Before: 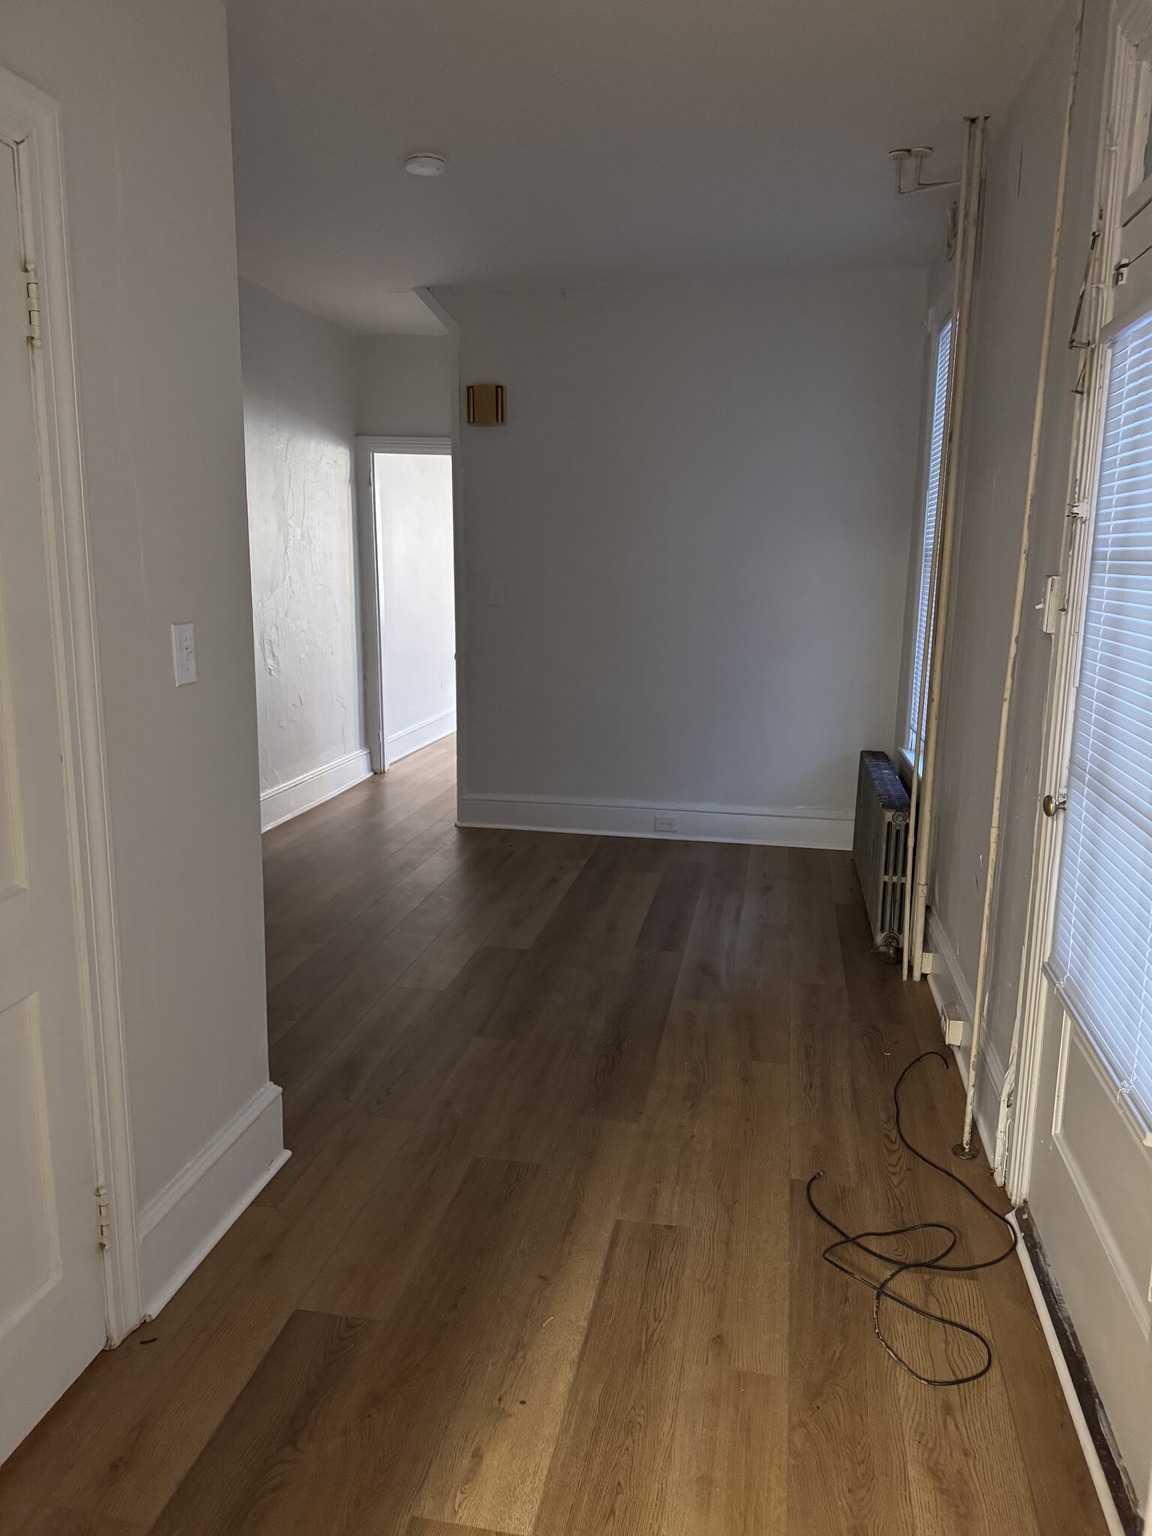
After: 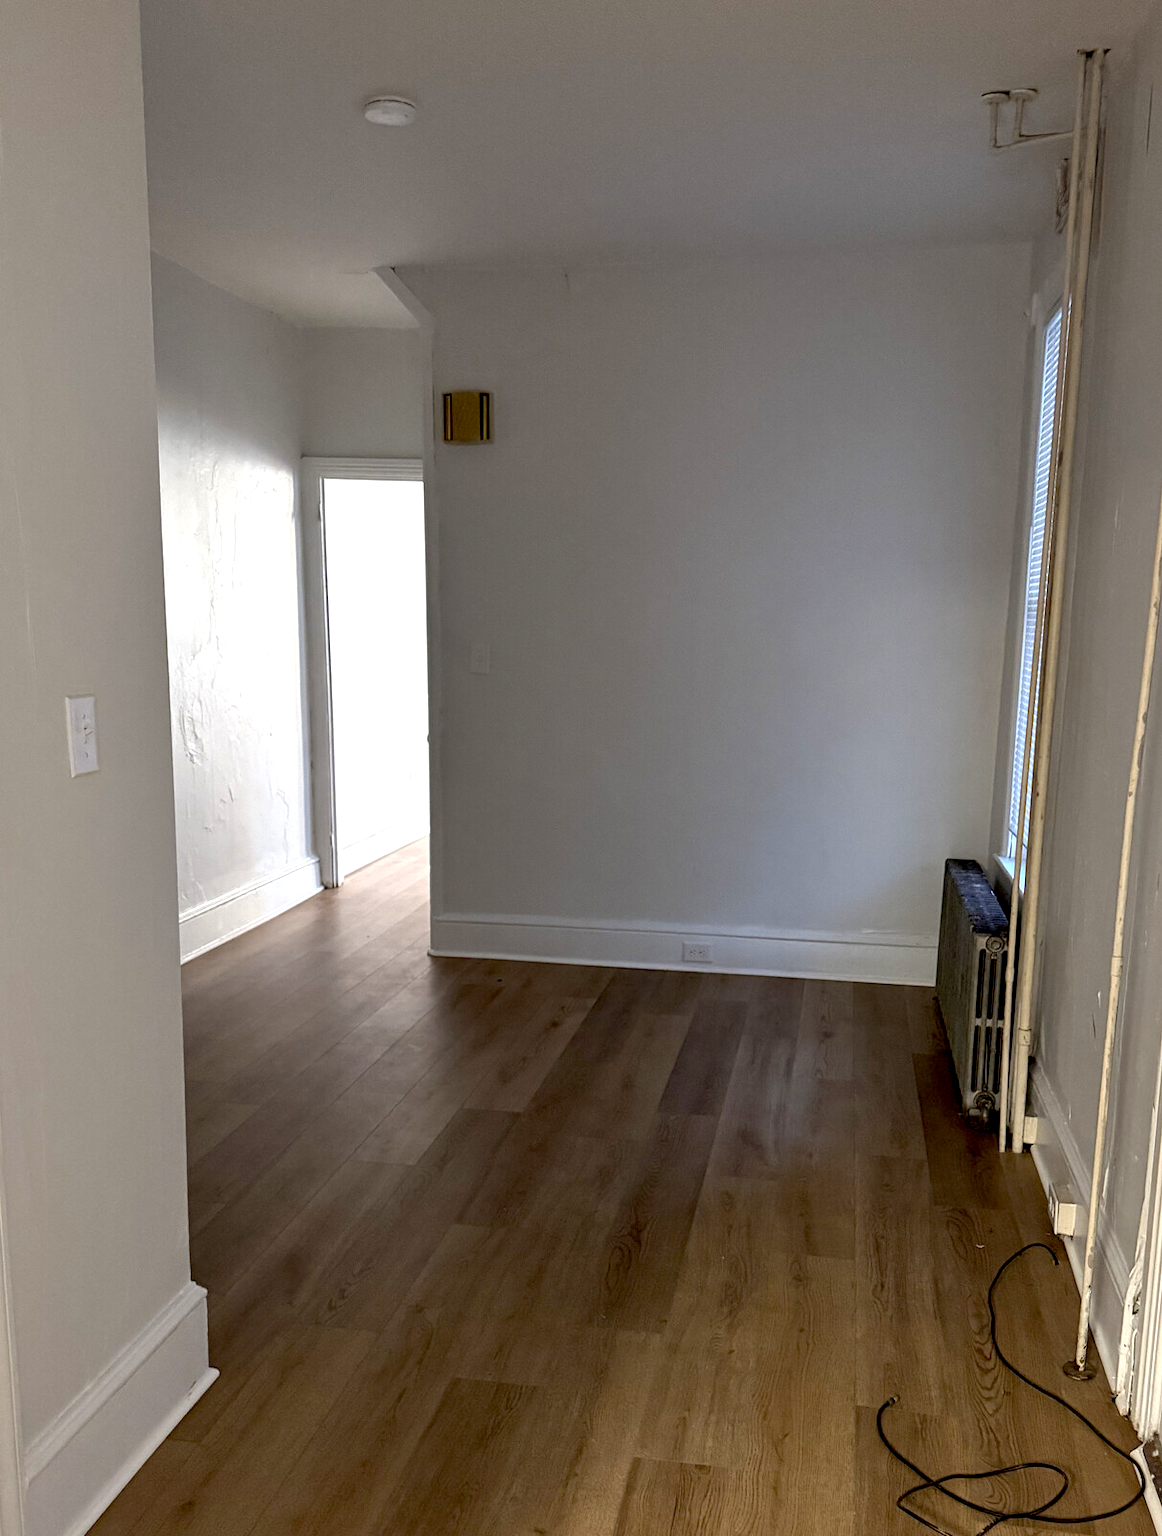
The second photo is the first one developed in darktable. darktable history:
crop and rotate: left 10.477%, top 5.1%, right 10.483%, bottom 16.562%
exposure: black level correction 0.012, exposure 0.693 EV, compensate exposure bias true, compensate highlight preservation false
